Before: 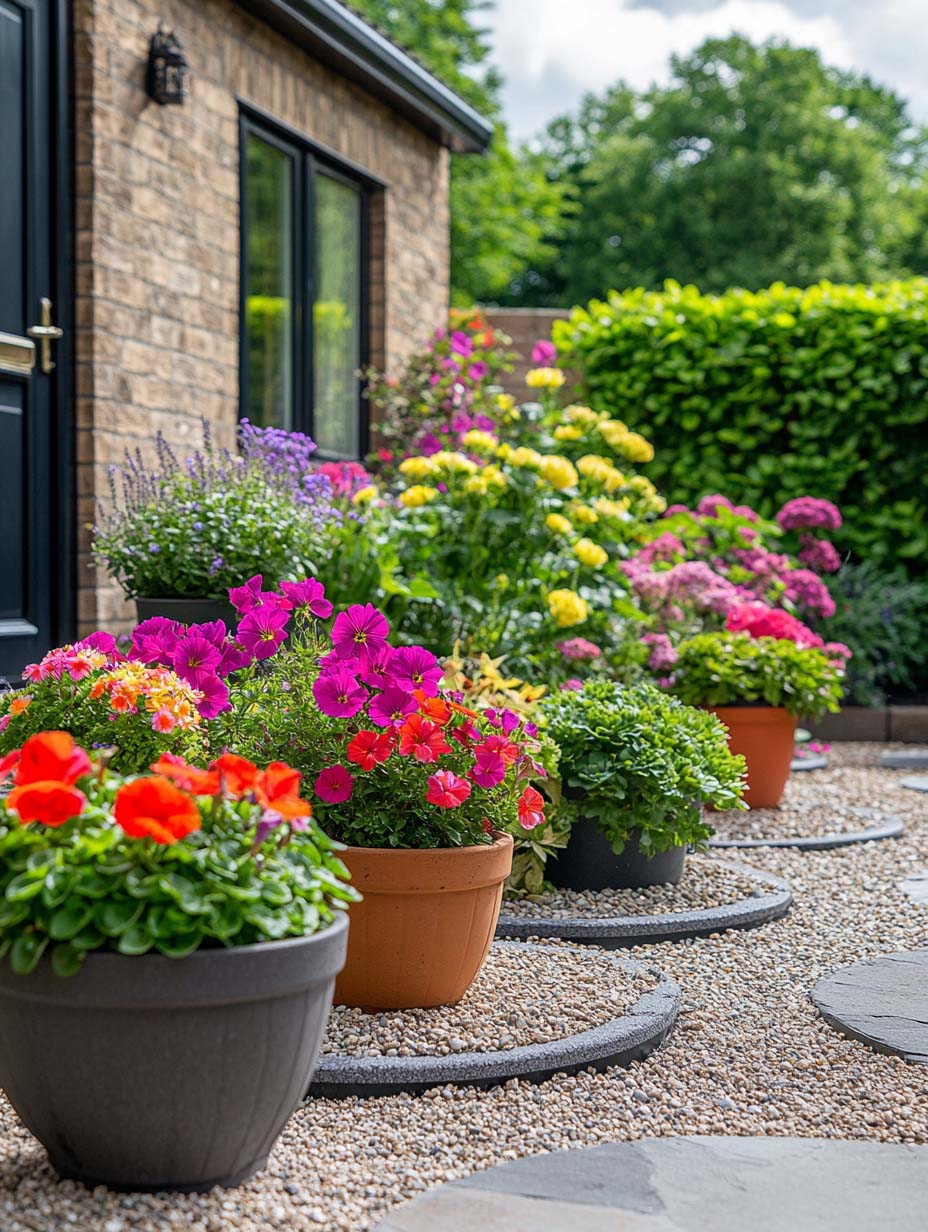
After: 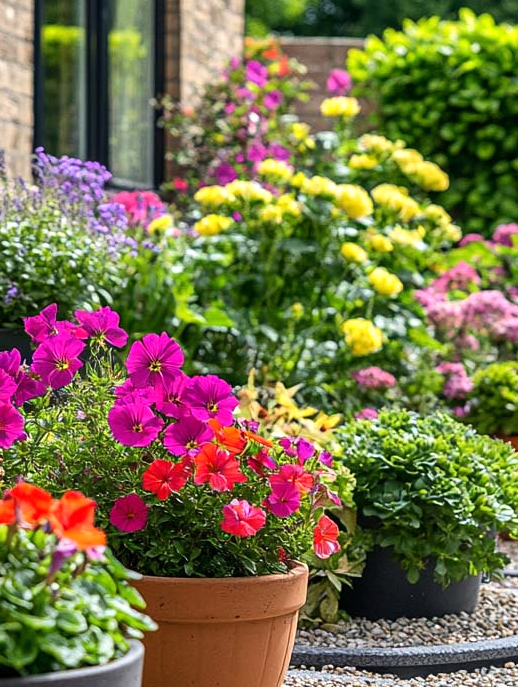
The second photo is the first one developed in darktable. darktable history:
crop and rotate: left 22.13%, top 22.054%, right 22.026%, bottom 22.102%
tone equalizer: -8 EV -0.417 EV, -7 EV -0.389 EV, -6 EV -0.333 EV, -5 EV -0.222 EV, -3 EV 0.222 EV, -2 EV 0.333 EV, -1 EV 0.389 EV, +0 EV 0.417 EV, edges refinement/feathering 500, mask exposure compensation -1.57 EV, preserve details no
